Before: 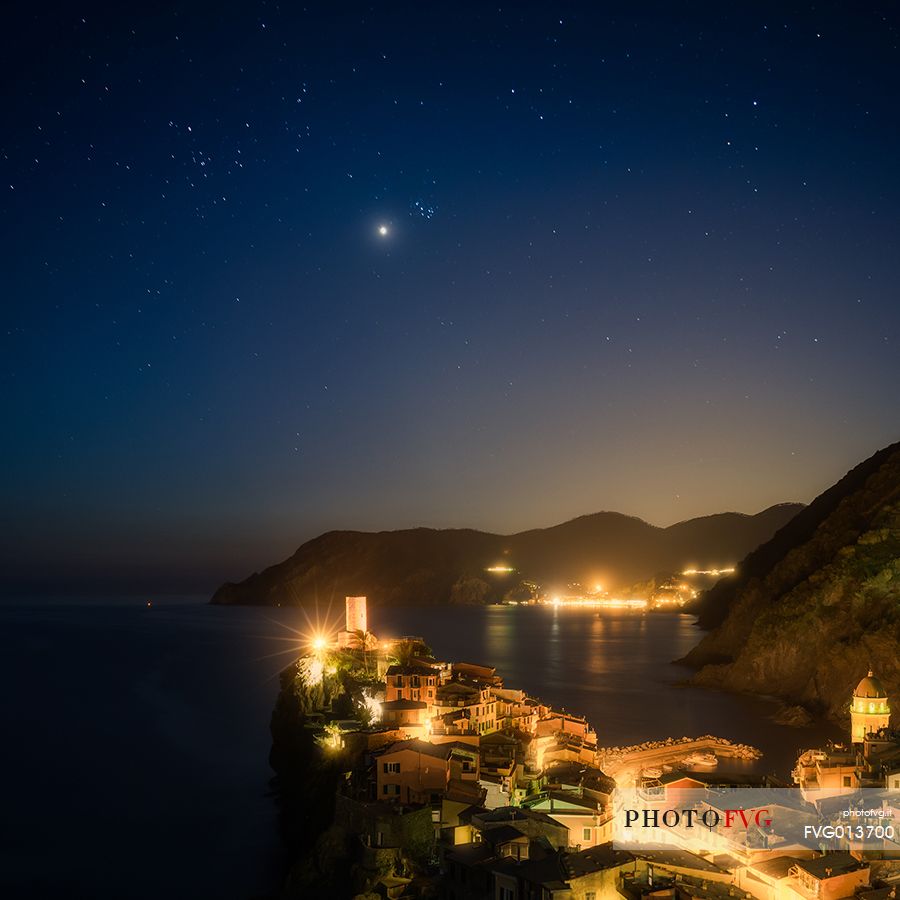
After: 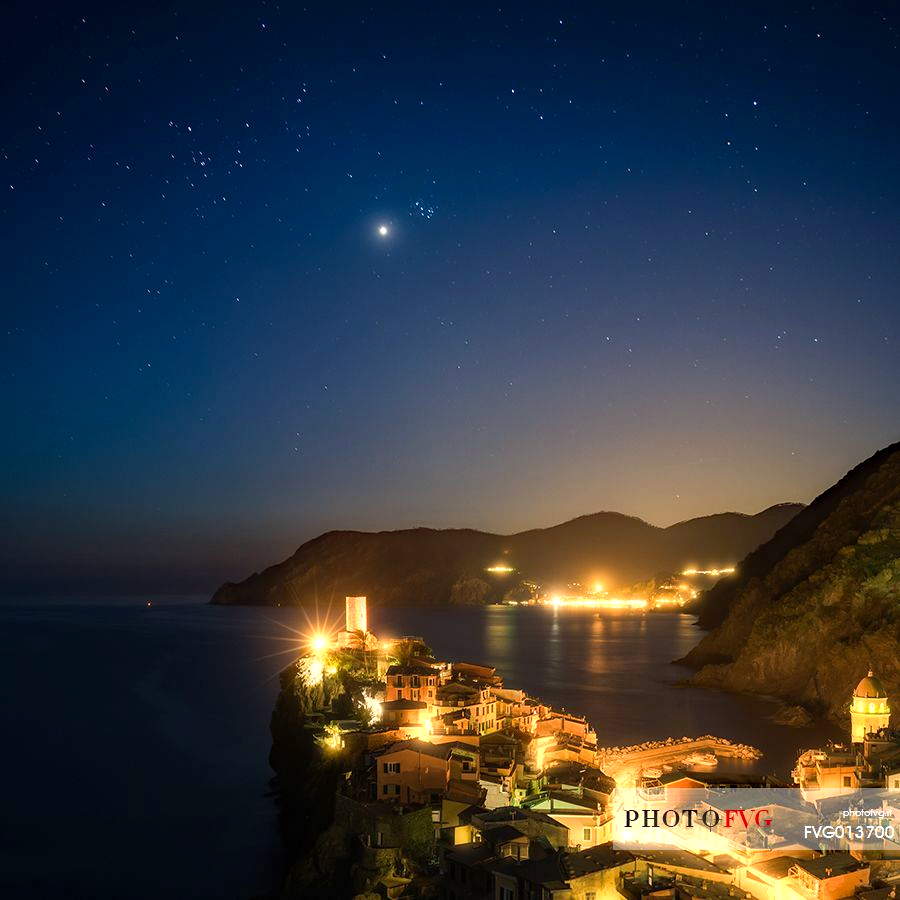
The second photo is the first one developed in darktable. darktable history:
haze removal: compatibility mode true, adaptive false
exposure: exposure 0.559 EV, compensate highlight preservation false
